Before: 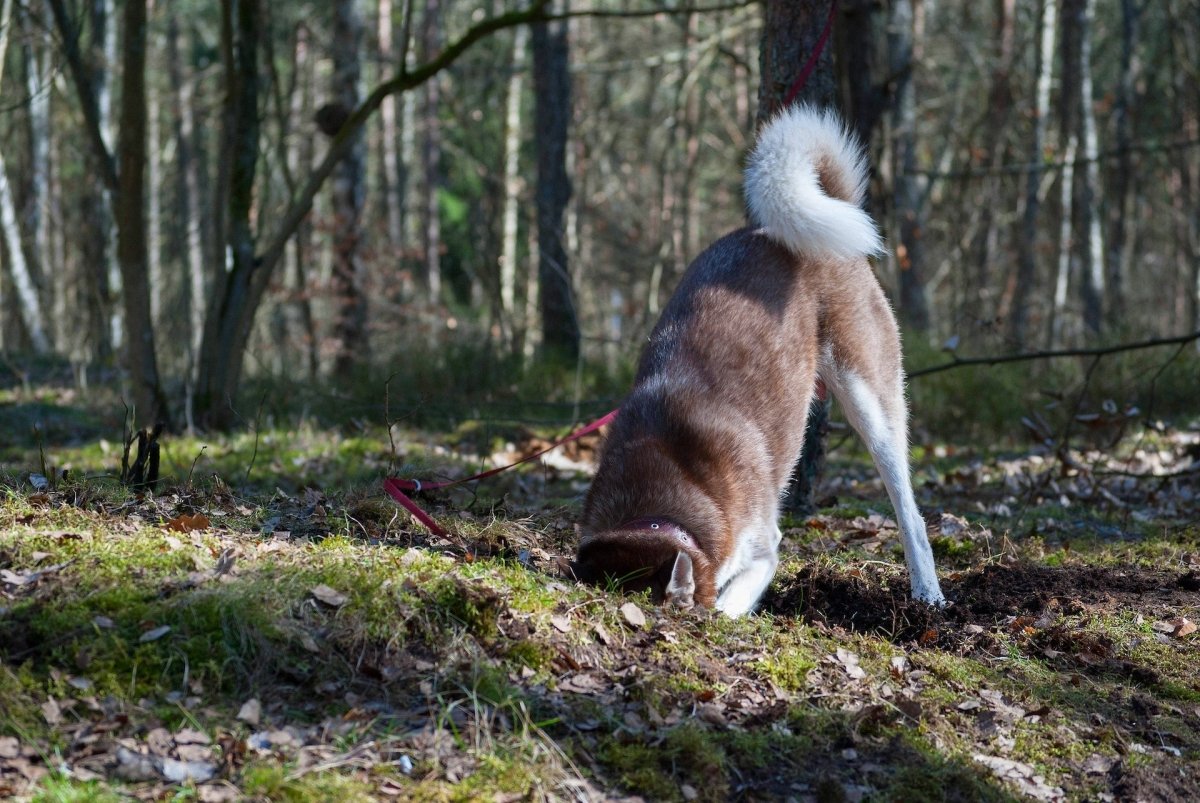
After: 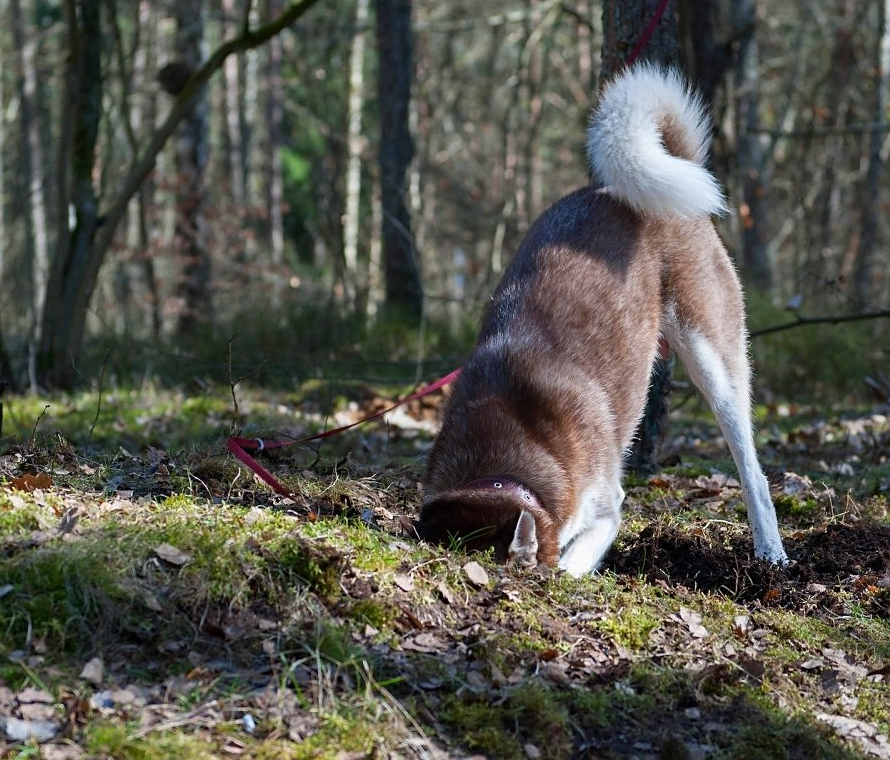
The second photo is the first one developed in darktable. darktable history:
sharpen: radius 1.559, amount 0.373, threshold 1.271
crop and rotate: left 13.15%, top 5.251%, right 12.609%
